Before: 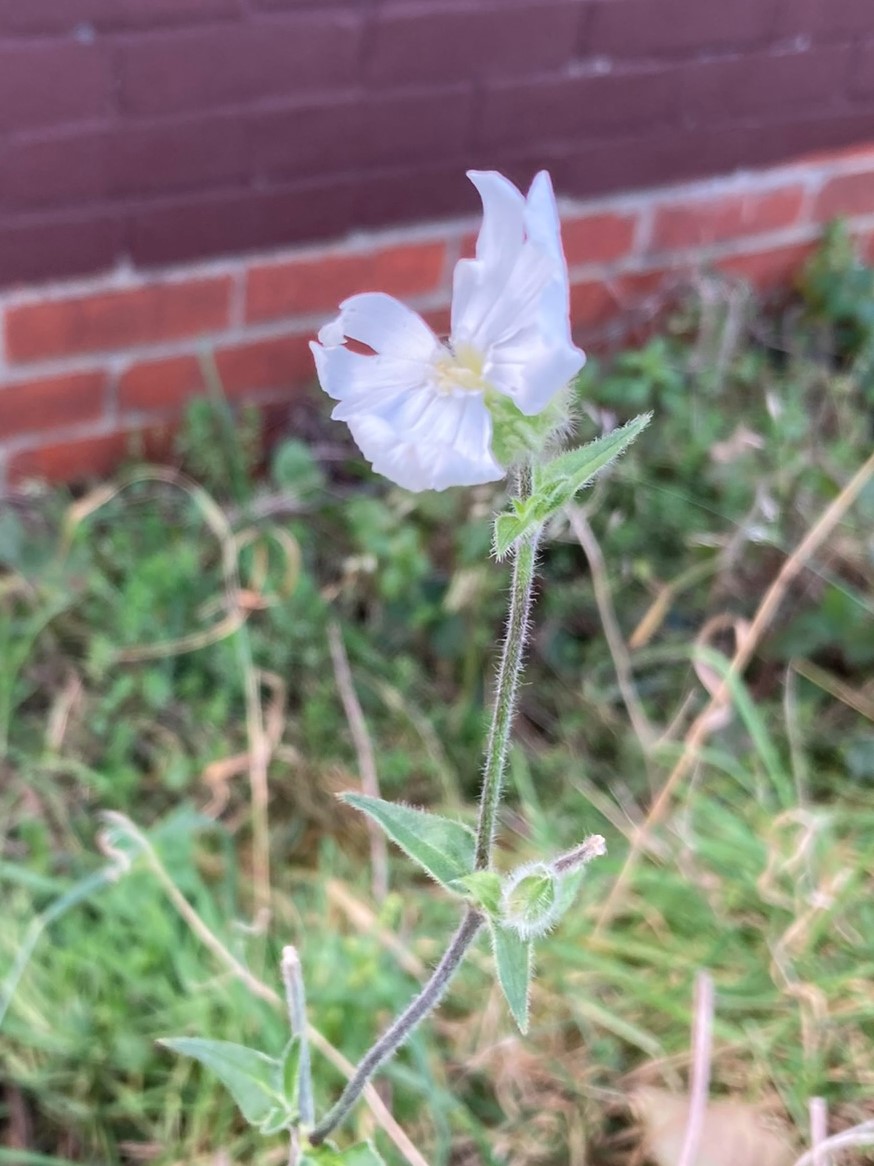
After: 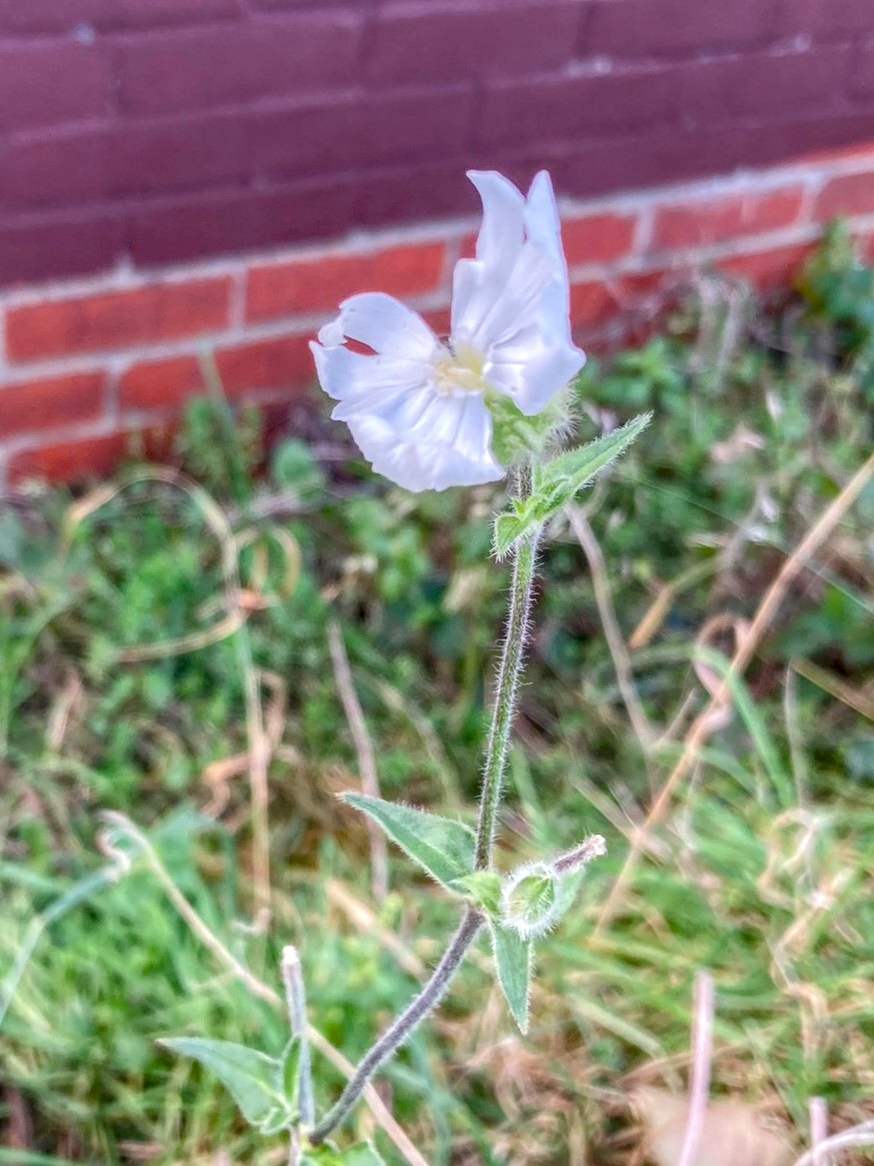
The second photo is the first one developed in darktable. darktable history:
color balance rgb: perceptual saturation grading › global saturation 35%, perceptual saturation grading › highlights -30%, perceptual saturation grading › shadows 35%, perceptual brilliance grading › global brilliance 3%, perceptual brilliance grading › highlights -3%, perceptual brilliance grading › shadows 3%
local contrast: highlights 74%, shadows 55%, detail 176%, midtone range 0.207
